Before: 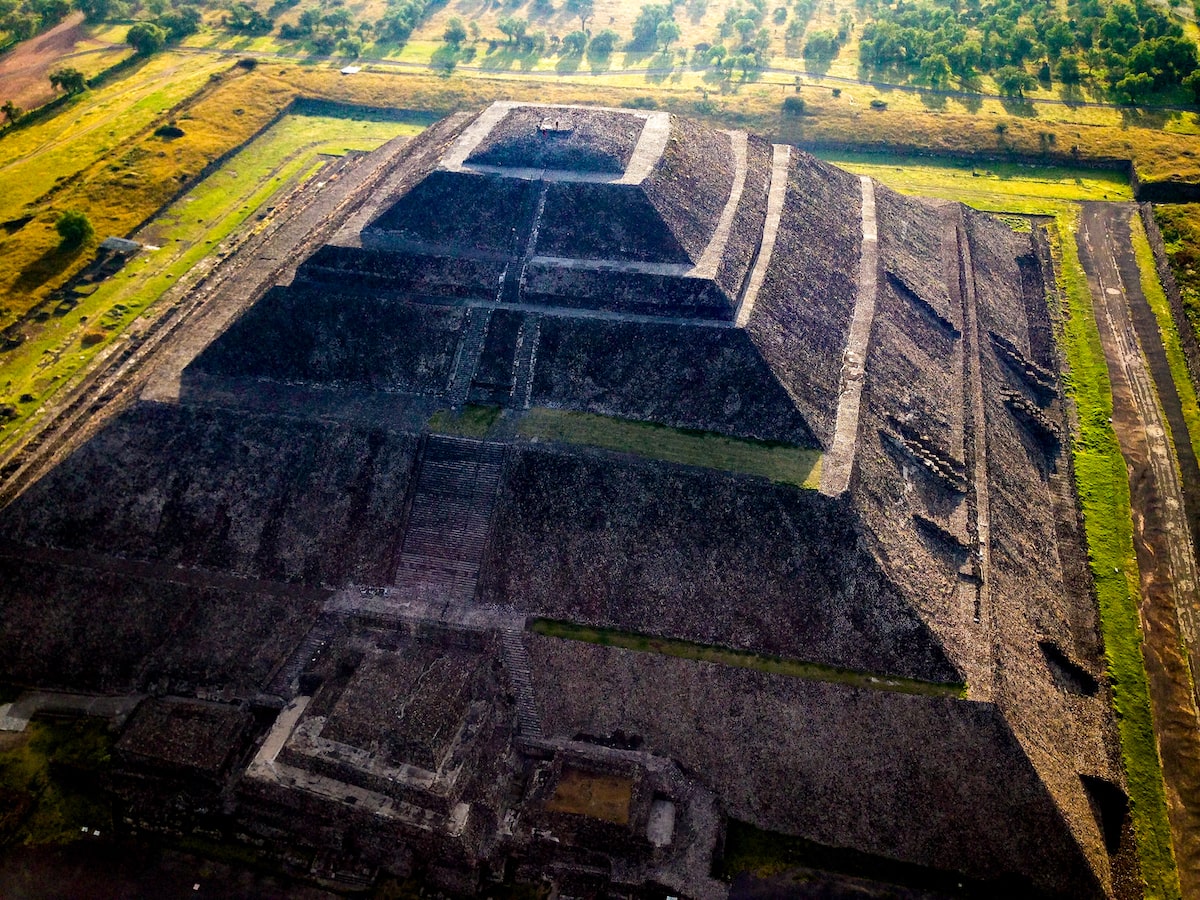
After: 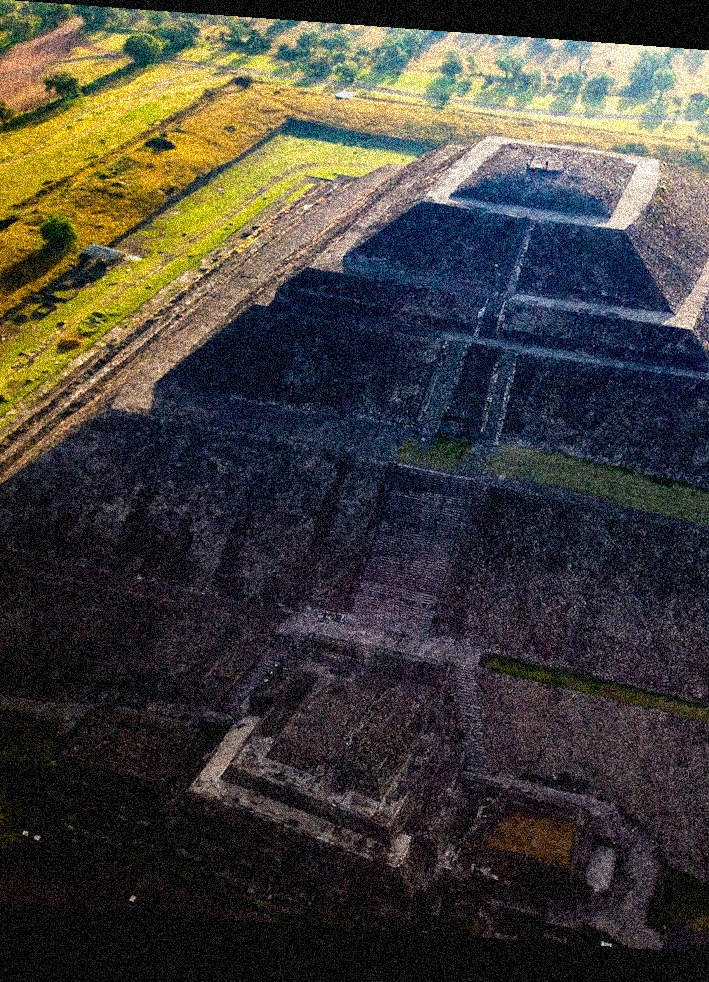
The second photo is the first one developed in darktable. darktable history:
crop: left 5.114%, right 38.589%
rotate and perspective: rotation 4.1°, automatic cropping off
grain: coarseness 3.75 ISO, strength 100%, mid-tones bias 0%
